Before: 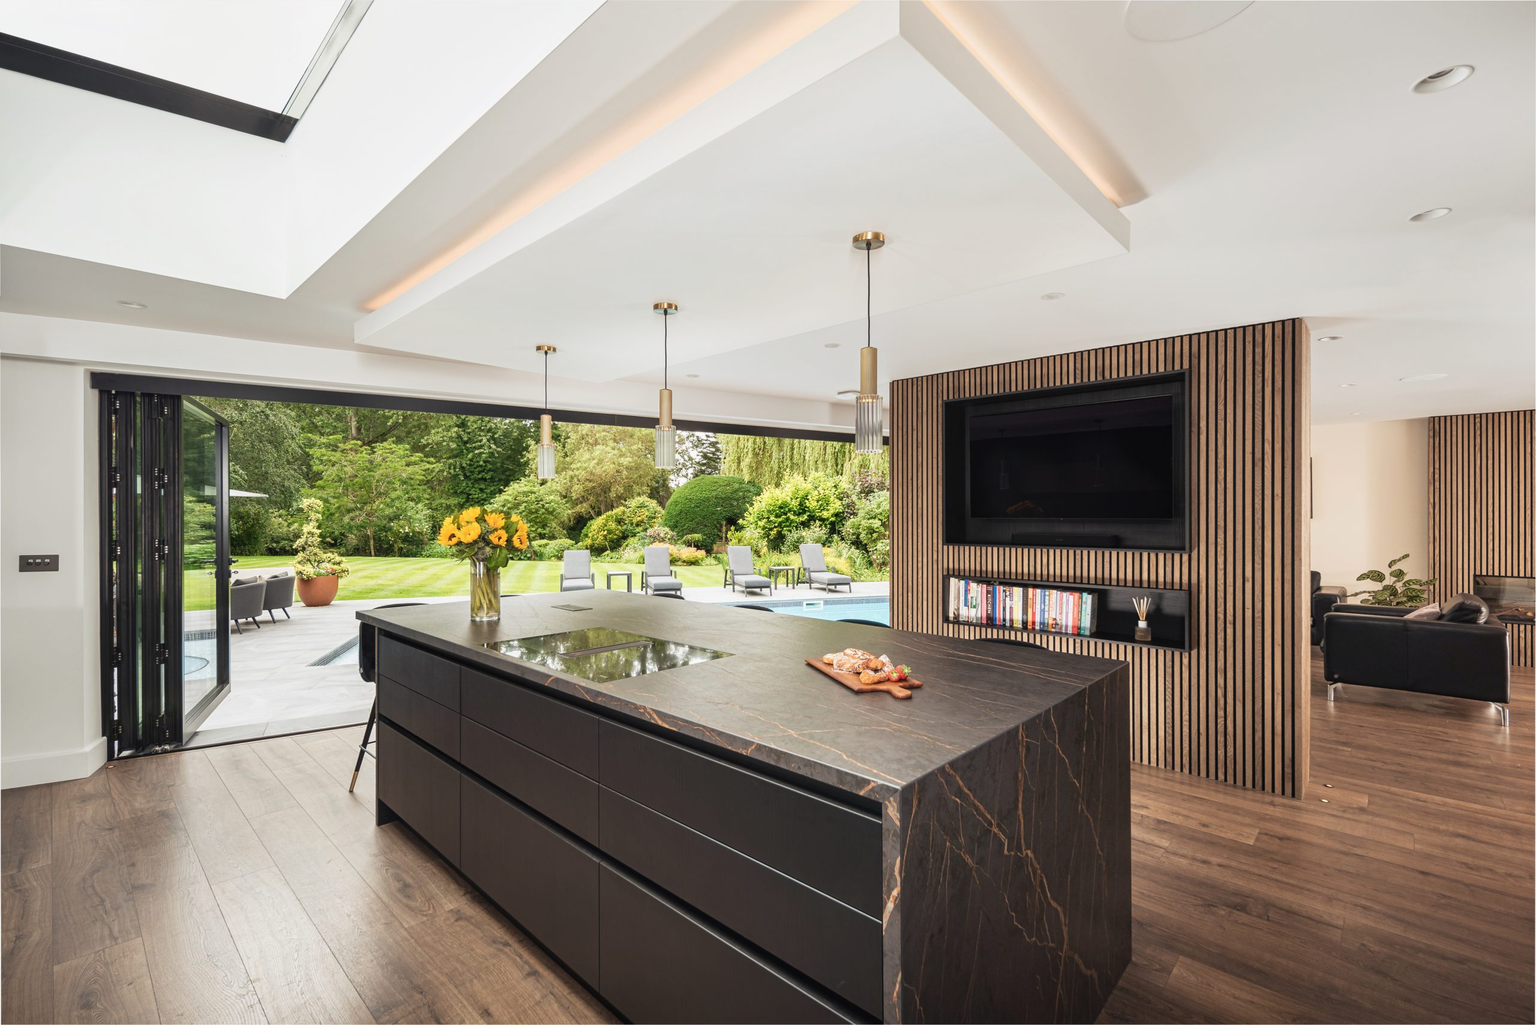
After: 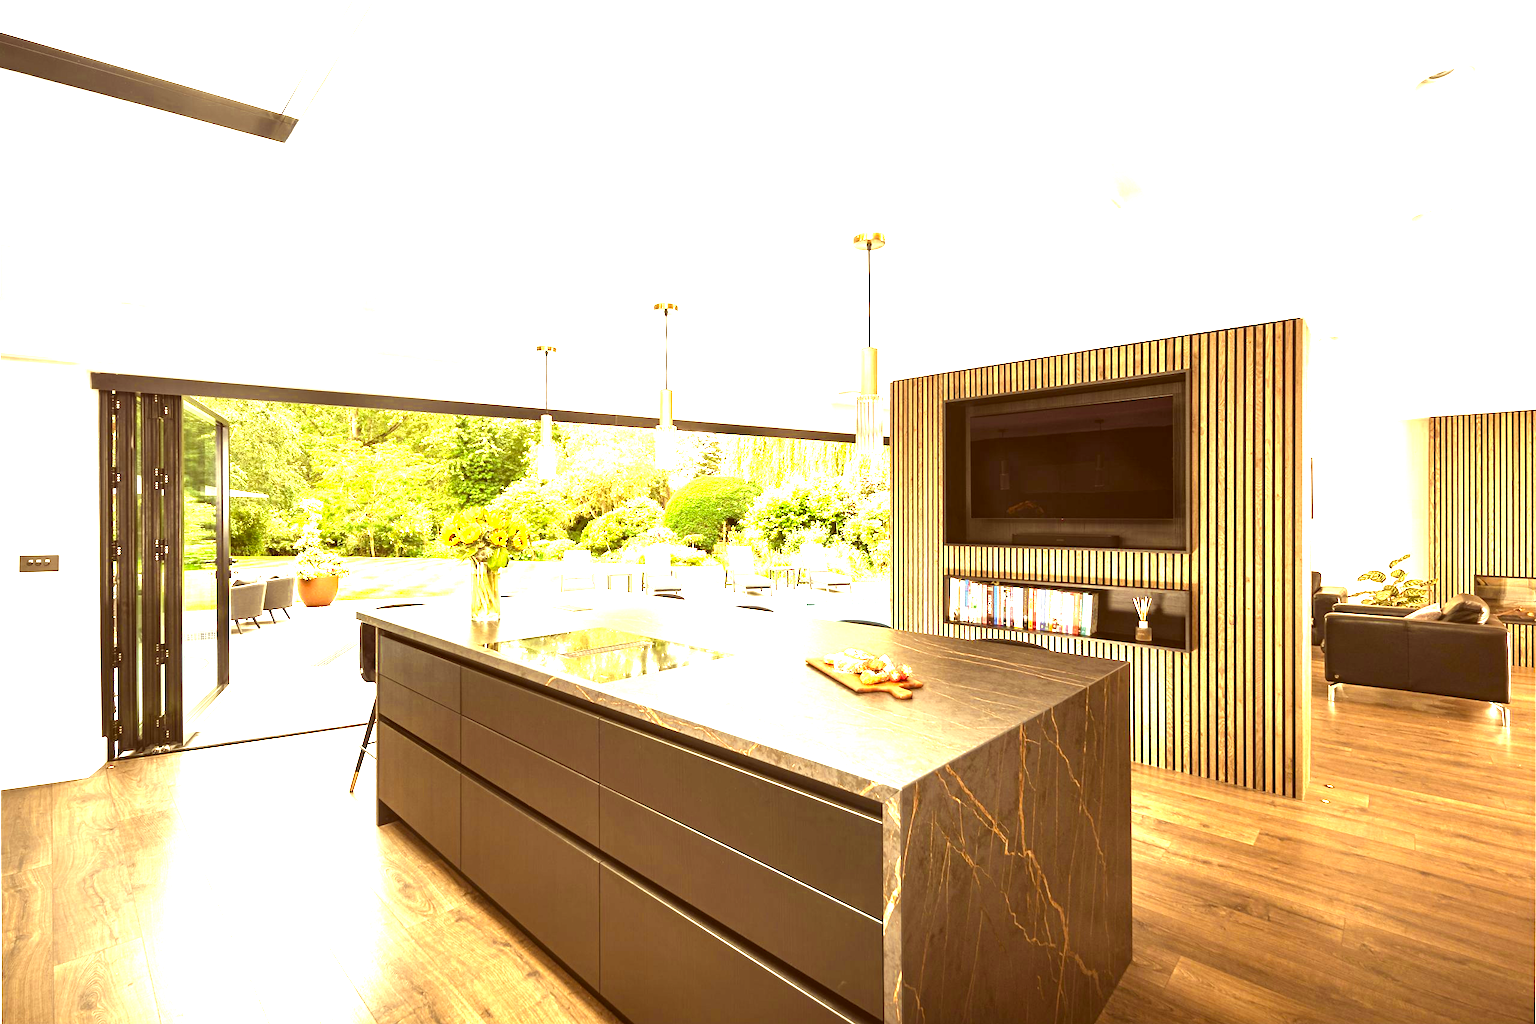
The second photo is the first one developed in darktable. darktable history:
color zones: curves: ch0 [(0, 0.485) (0.178, 0.476) (0.261, 0.623) (0.411, 0.403) (0.708, 0.603) (0.934, 0.412)]; ch1 [(0.003, 0.485) (0.149, 0.496) (0.229, 0.584) (0.326, 0.551) (0.484, 0.262) (0.757, 0.643)]
color correction: highlights a* 1.12, highlights b* 24.26, shadows a* 15.58, shadows b* 24.26
exposure: black level correction 0, exposure 1.9 EV, compensate highlight preservation false
